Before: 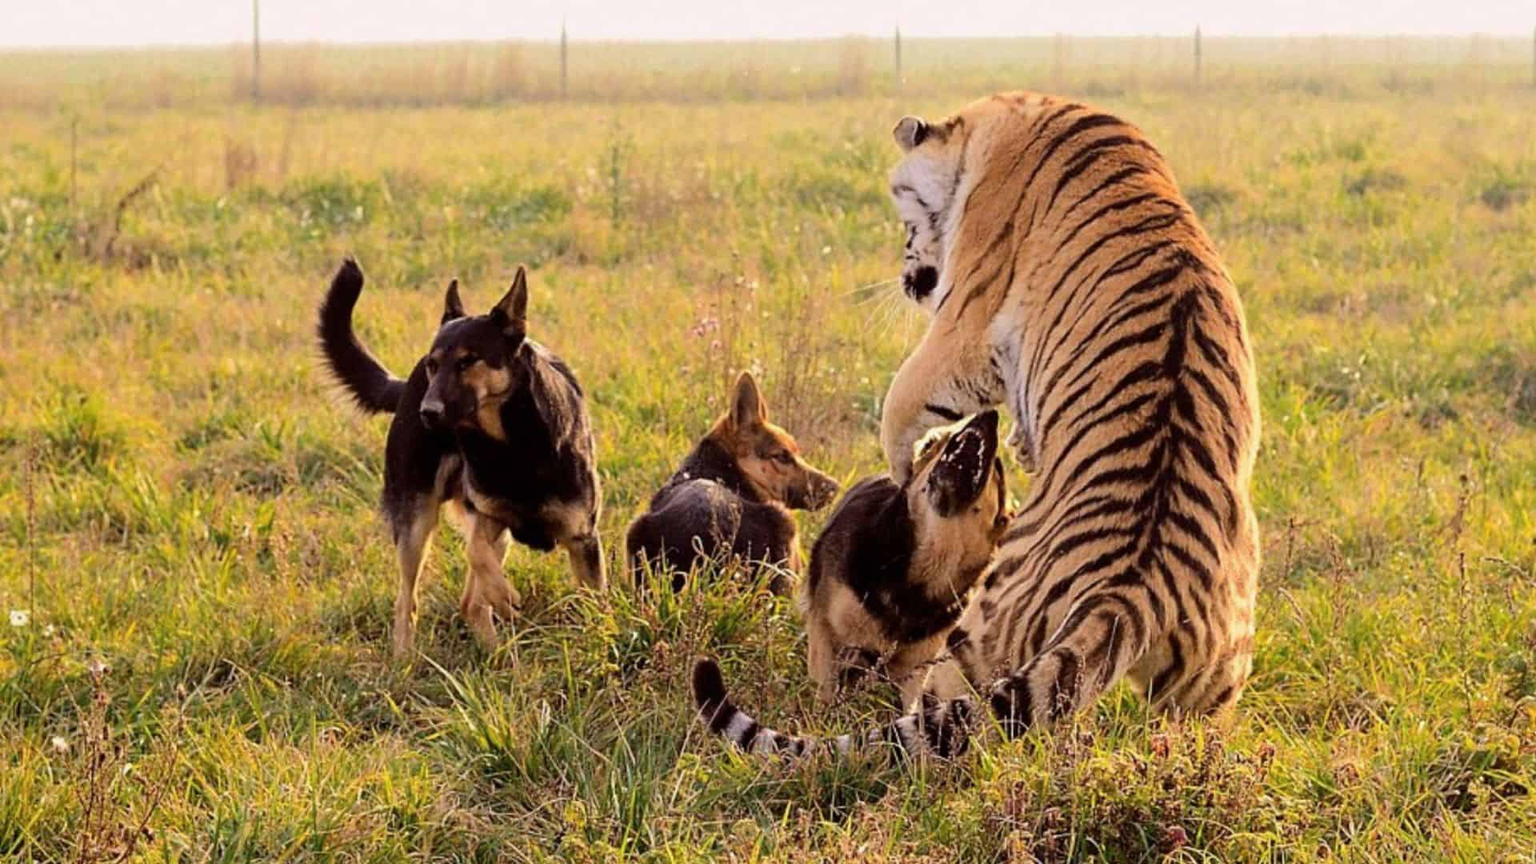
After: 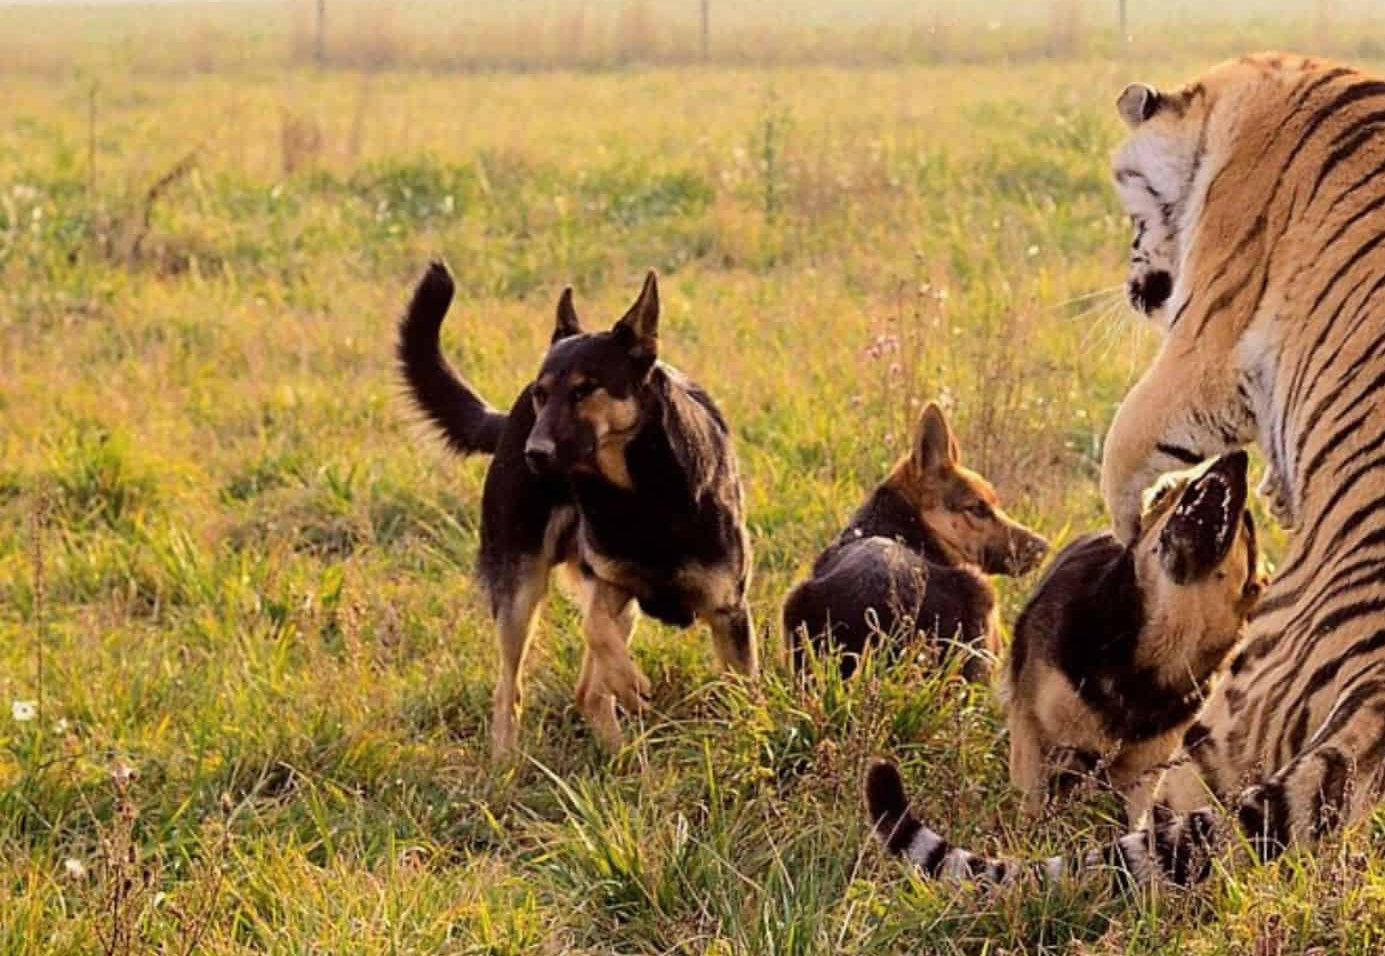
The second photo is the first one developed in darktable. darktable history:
crop: top 5.781%, right 27.833%, bottom 5.699%
